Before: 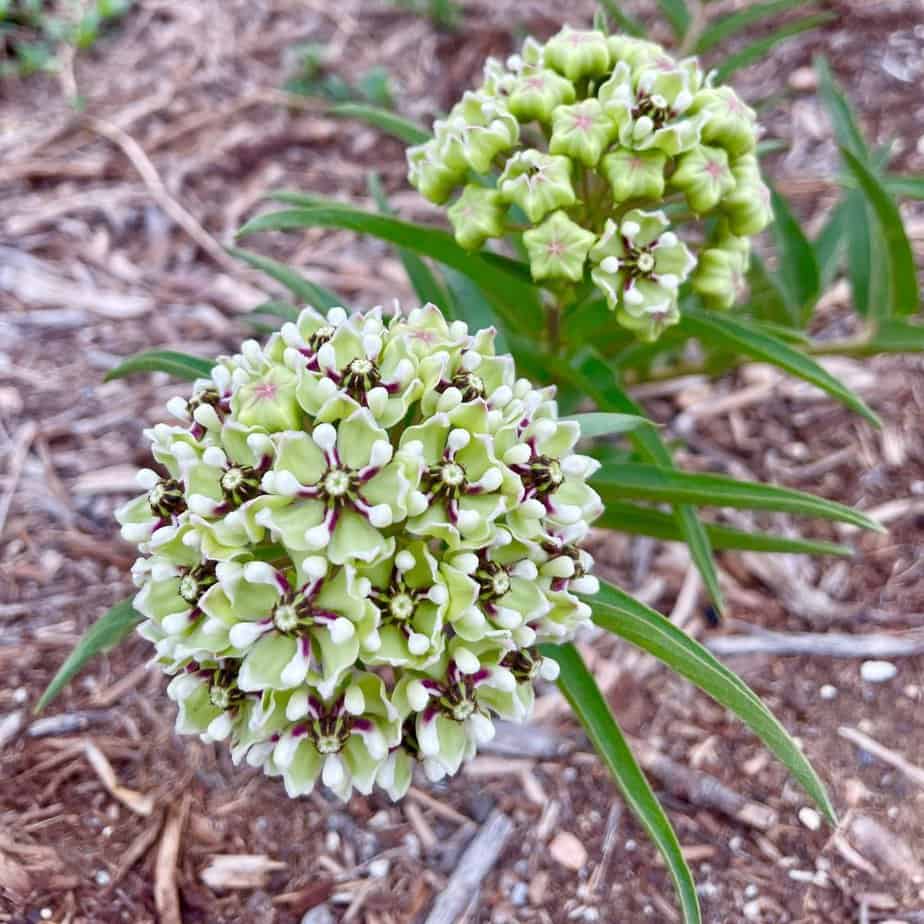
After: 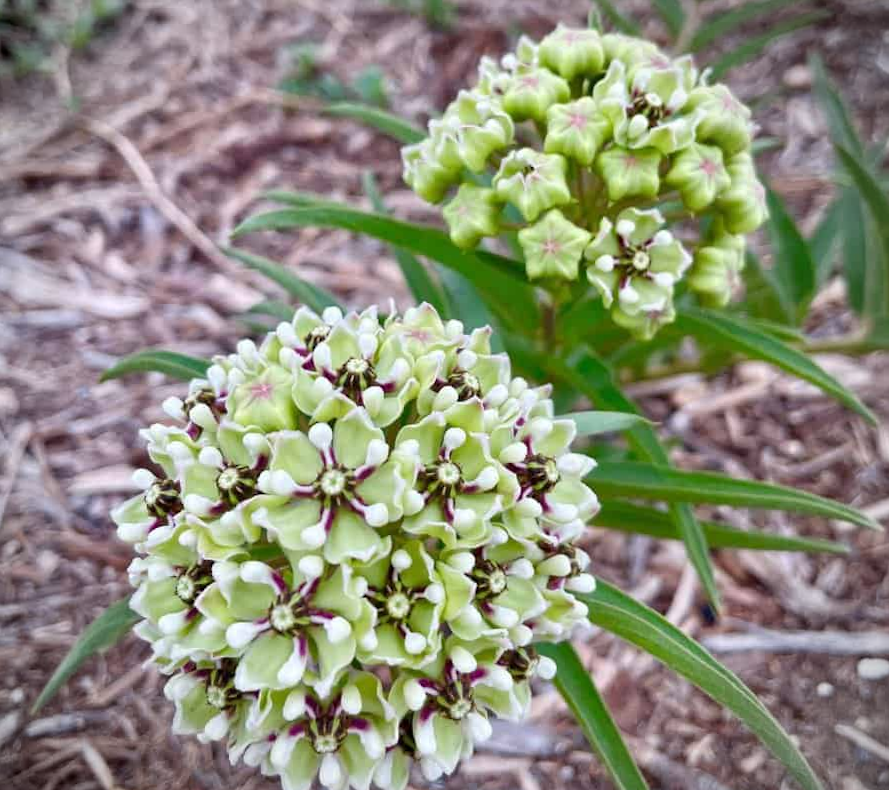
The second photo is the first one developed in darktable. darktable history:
vignetting: unbound false
crop and rotate: angle 0.2°, left 0.275%, right 3.127%, bottom 14.18%
